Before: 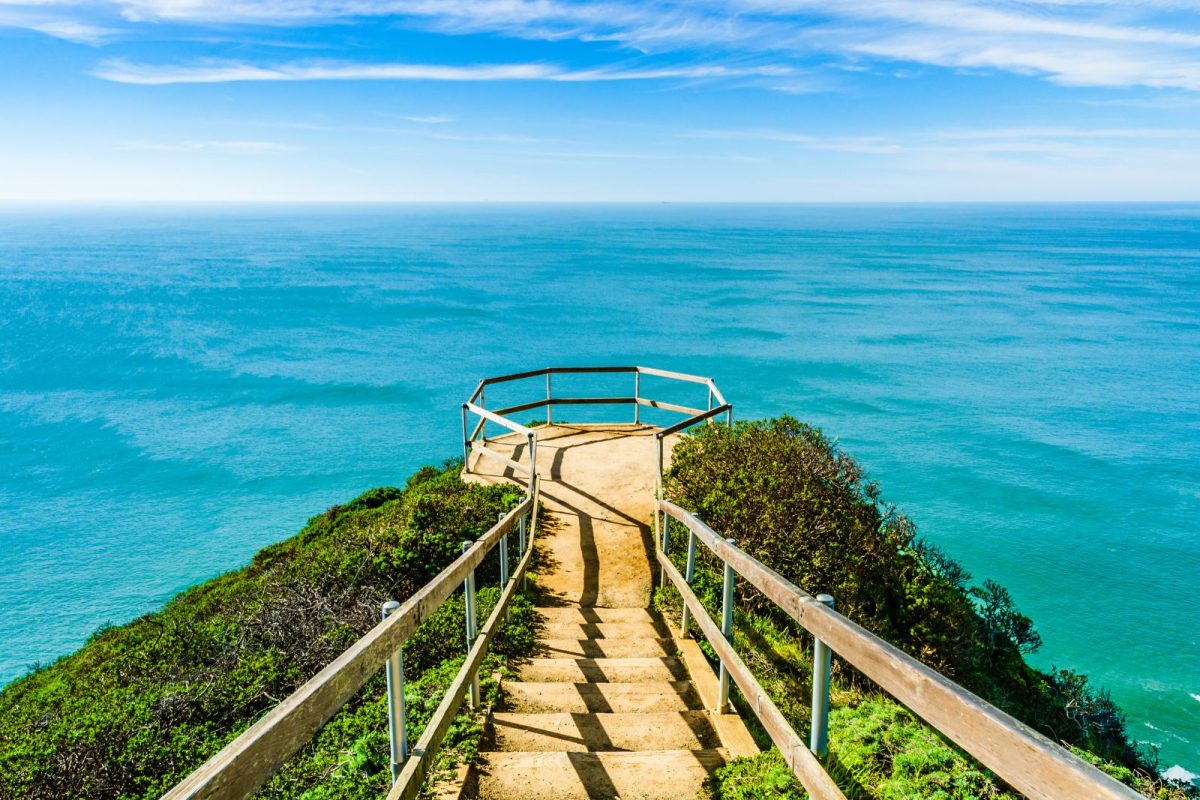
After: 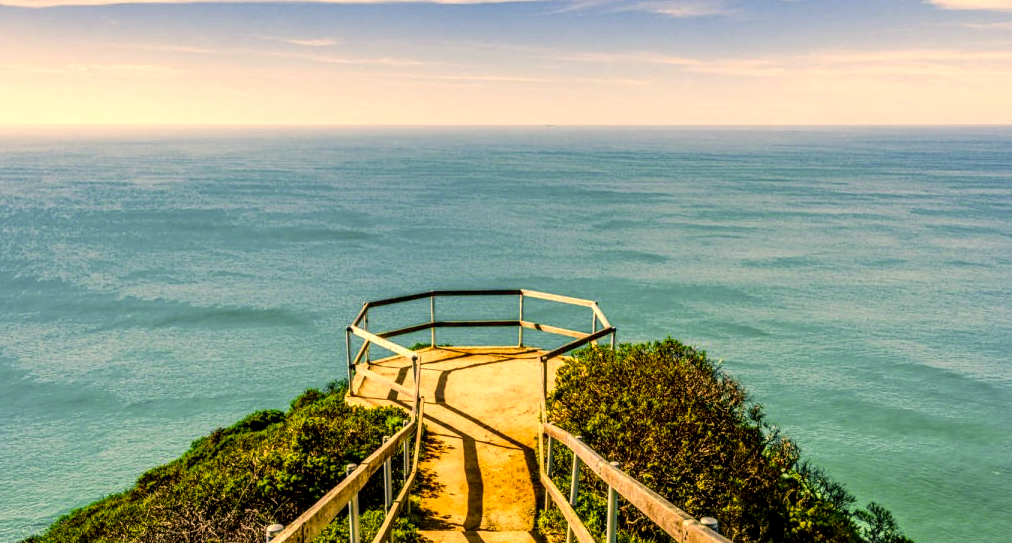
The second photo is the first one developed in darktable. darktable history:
crop and rotate: left 9.703%, top 9.699%, right 5.904%, bottom 22.367%
local contrast: detail 150%
color correction: highlights a* 18.49, highlights b* 35.65, shadows a* 1.81, shadows b* 6.14, saturation 1.03
